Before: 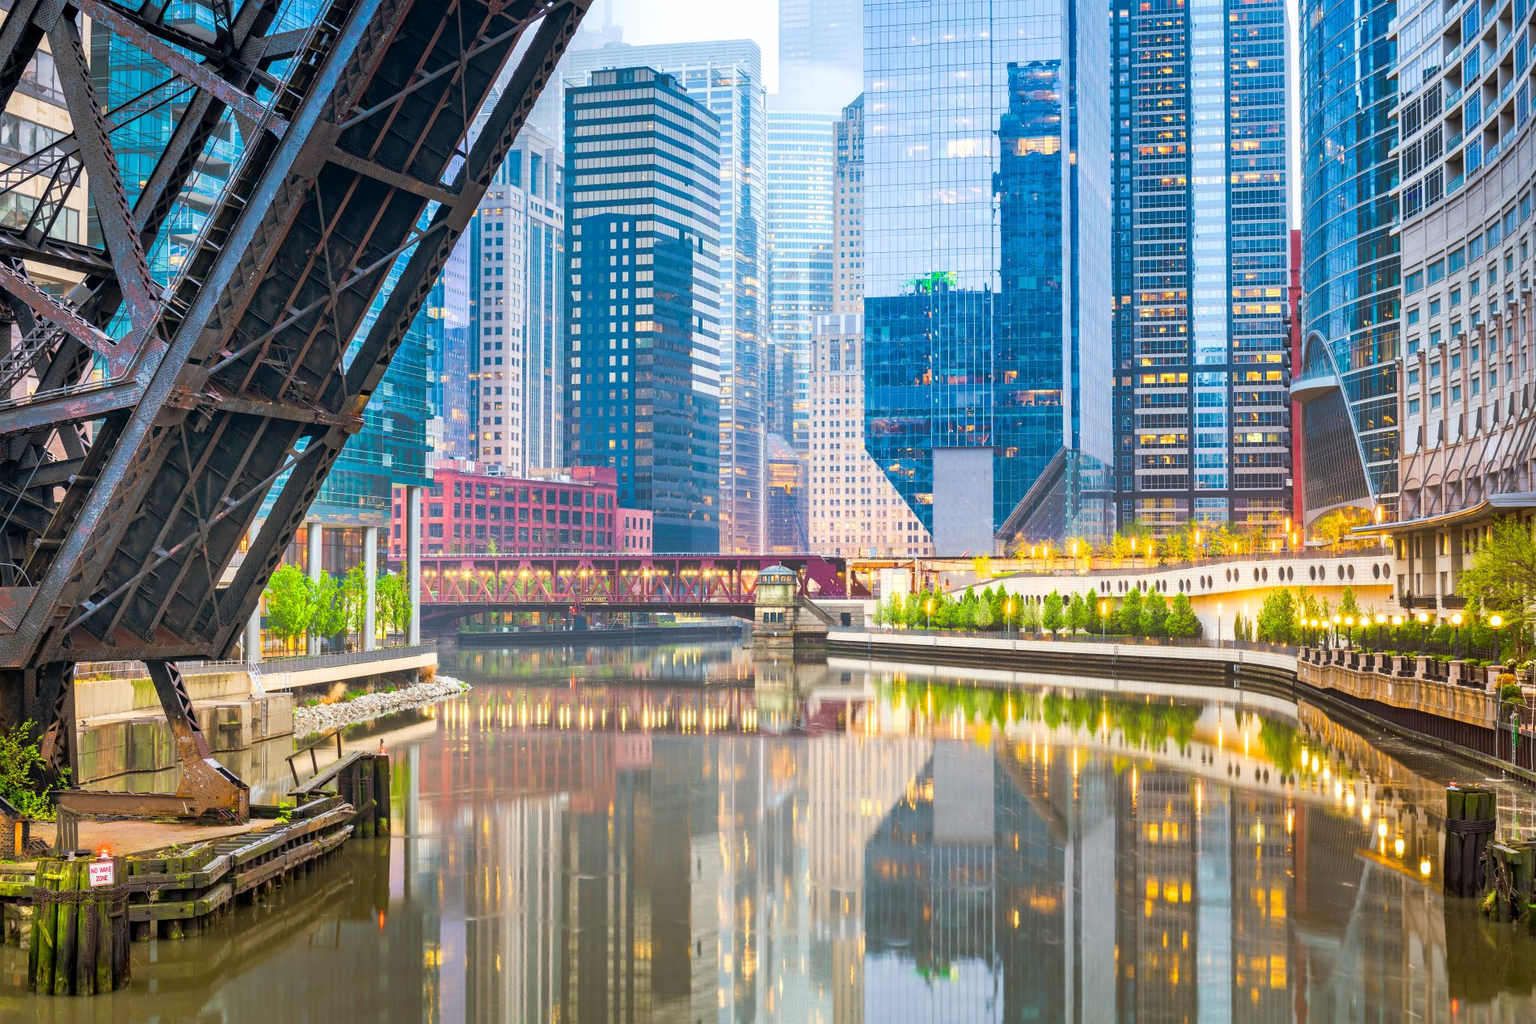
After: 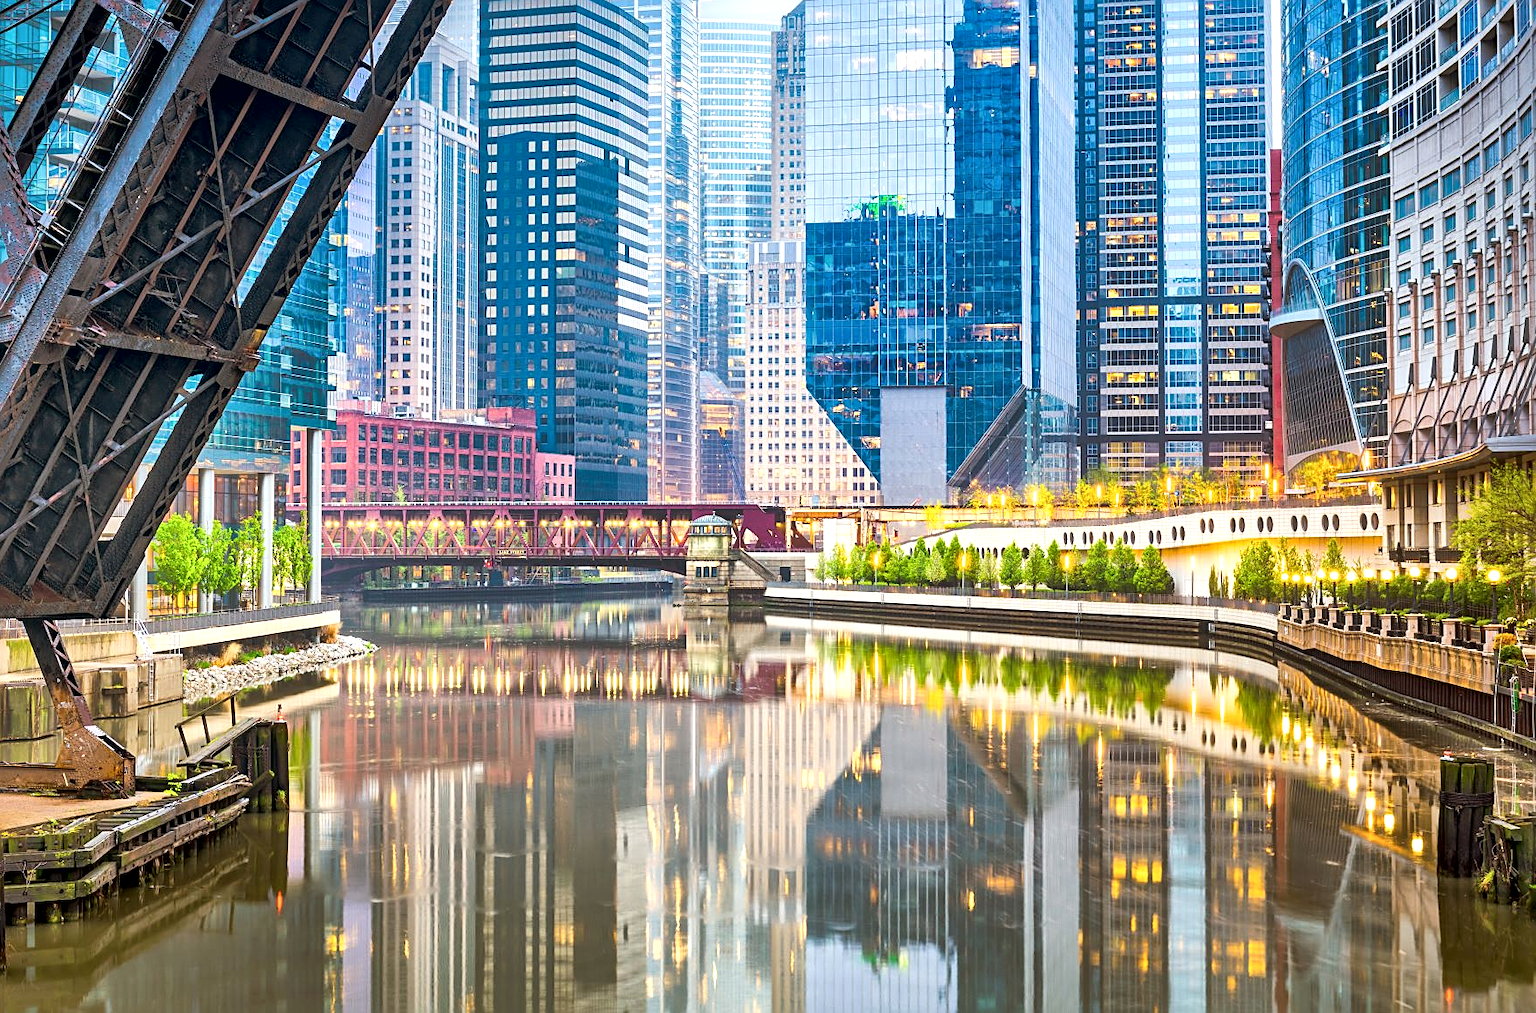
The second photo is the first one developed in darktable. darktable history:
crop and rotate: left 8.262%, top 9.226%
sharpen: on, module defaults
exposure: exposure 0.128 EV, compensate highlight preservation false
local contrast: mode bilateral grid, contrast 20, coarseness 50, detail 171%, midtone range 0.2
